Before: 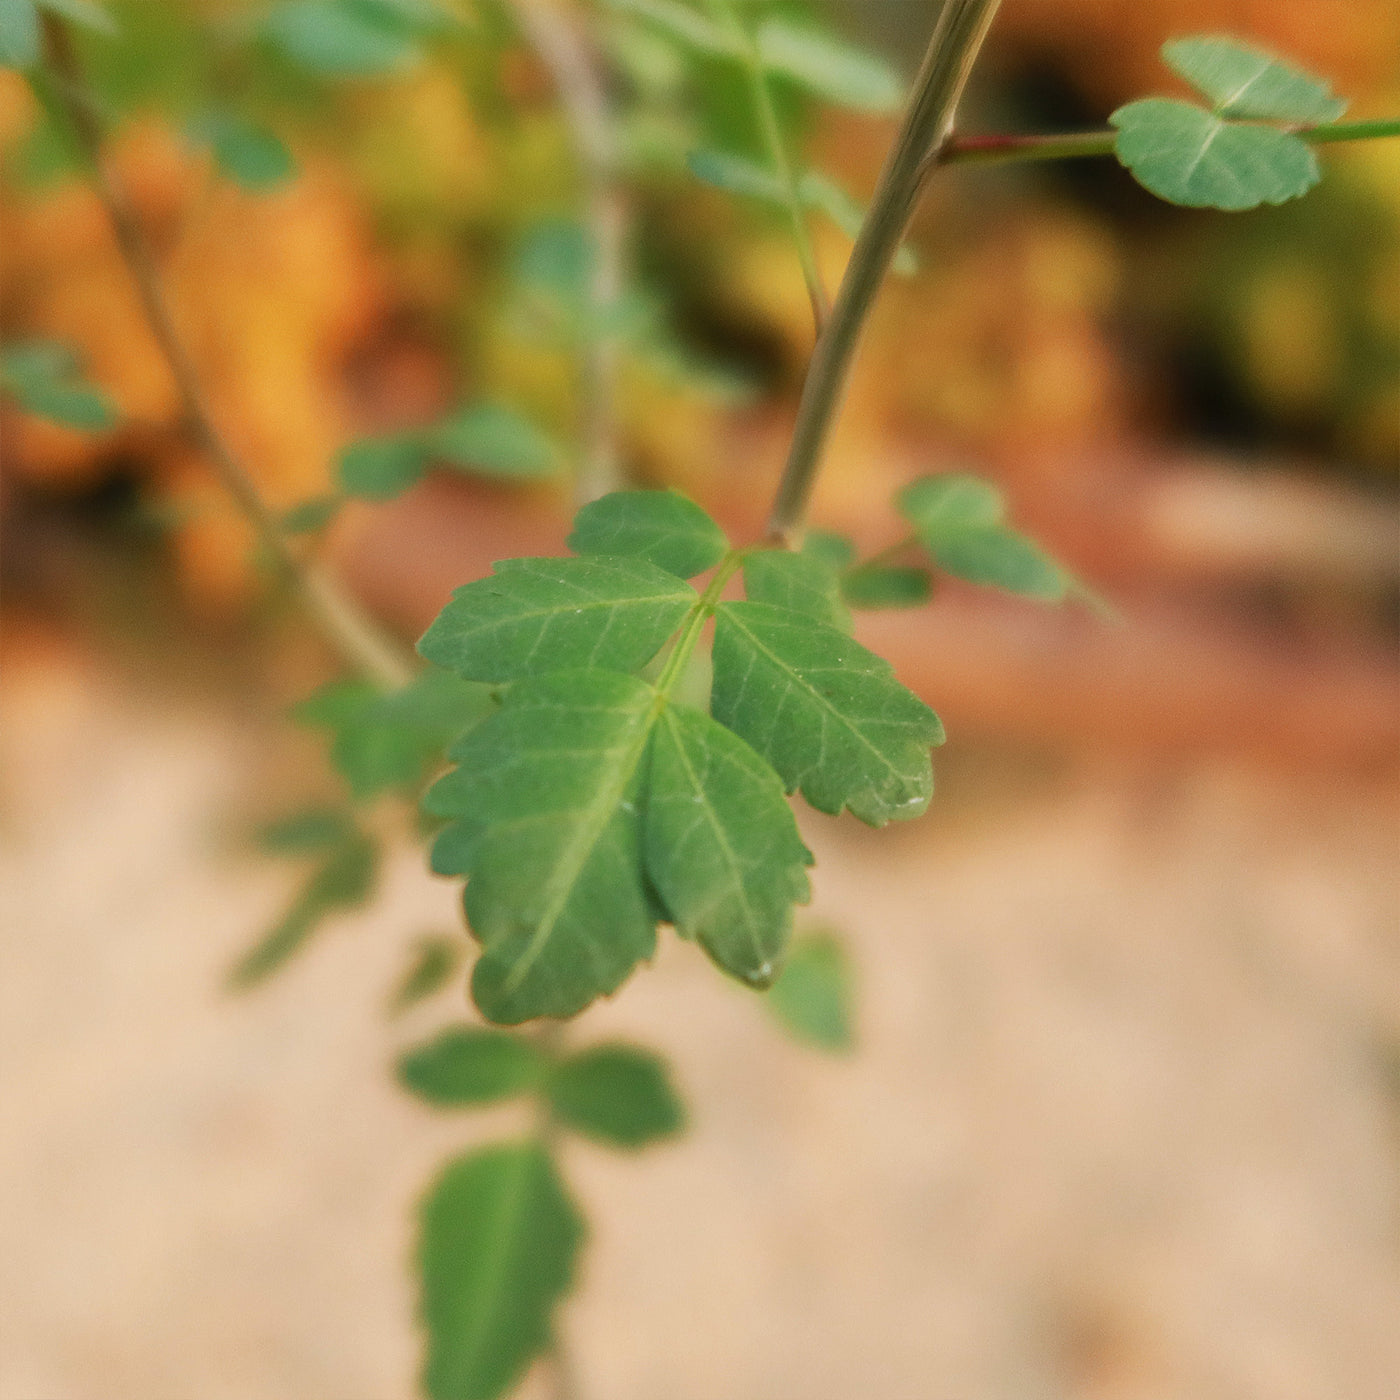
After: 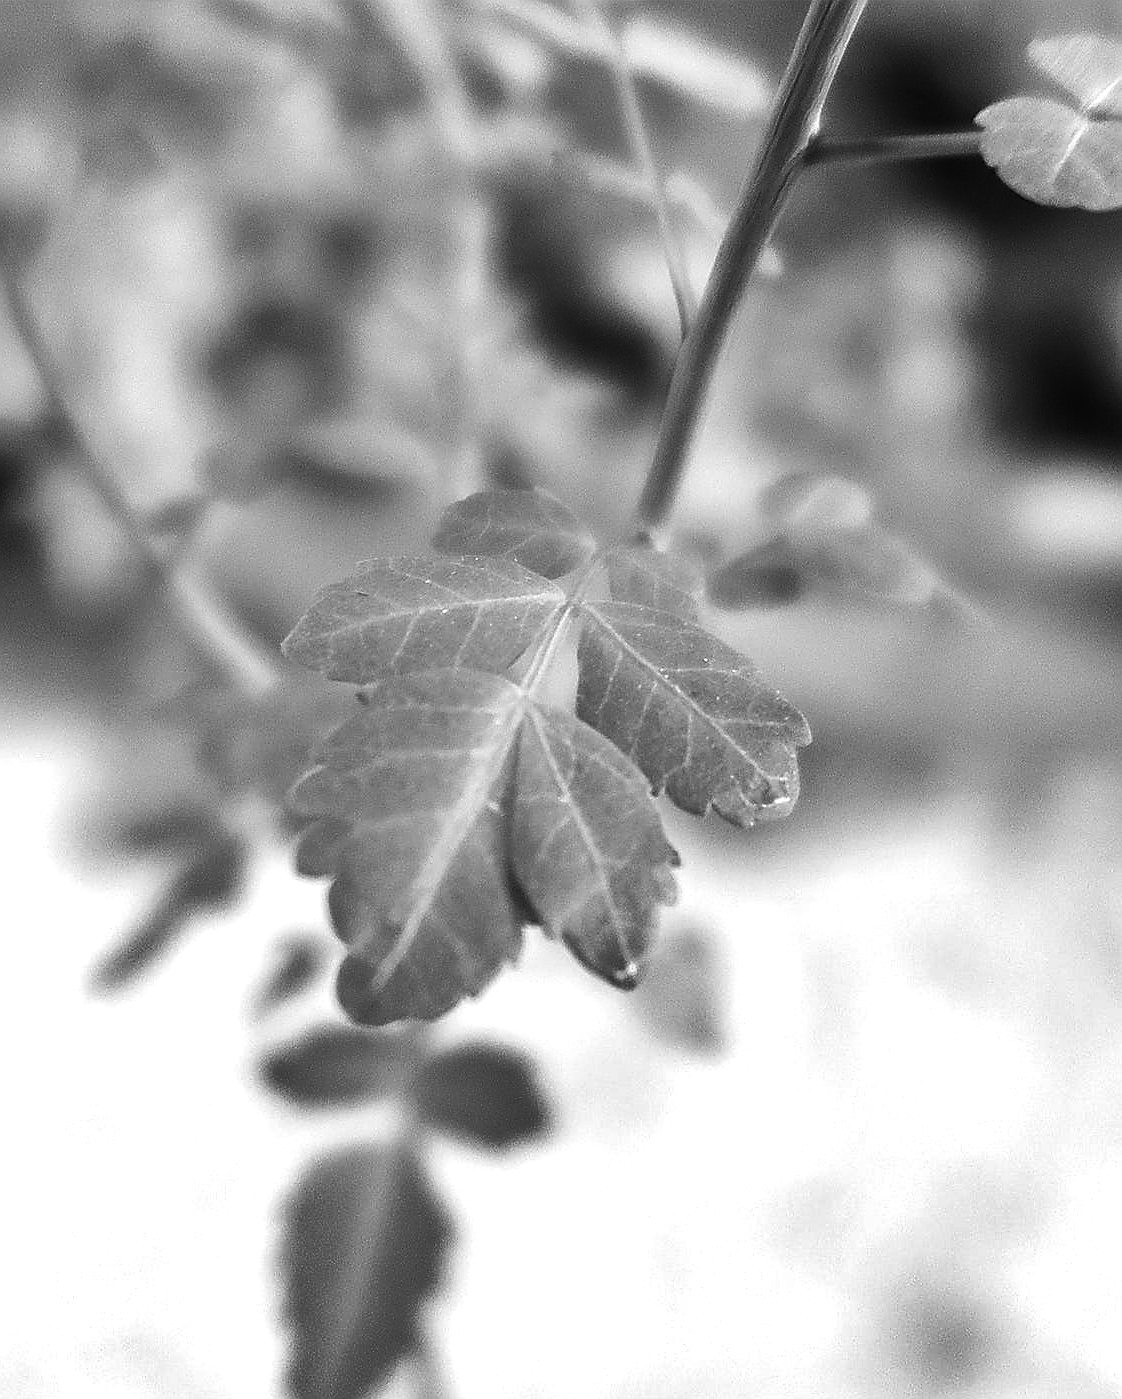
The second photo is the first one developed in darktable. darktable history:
sharpen: radius 1.4, amount 1.25, threshold 0.7
crop and rotate: left 9.597%, right 10.195%
tone equalizer: -8 EV -1.08 EV, -7 EV -1.01 EV, -6 EV -0.867 EV, -5 EV -0.578 EV, -3 EV 0.578 EV, -2 EV 0.867 EV, -1 EV 1.01 EV, +0 EV 1.08 EV, edges refinement/feathering 500, mask exposure compensation -1.57 EV, preserve details no
shadows and highlights: low approximation 0.01, soften with gaussian
color zones: curves: ch1 [(0, -0.394) (0.143, -0.394) (0.286, -0.394) (0.429, -0.392) (0.571, -0.391) (0.714, -0.391) (0.857, -0.391) (1, -0.394)]
